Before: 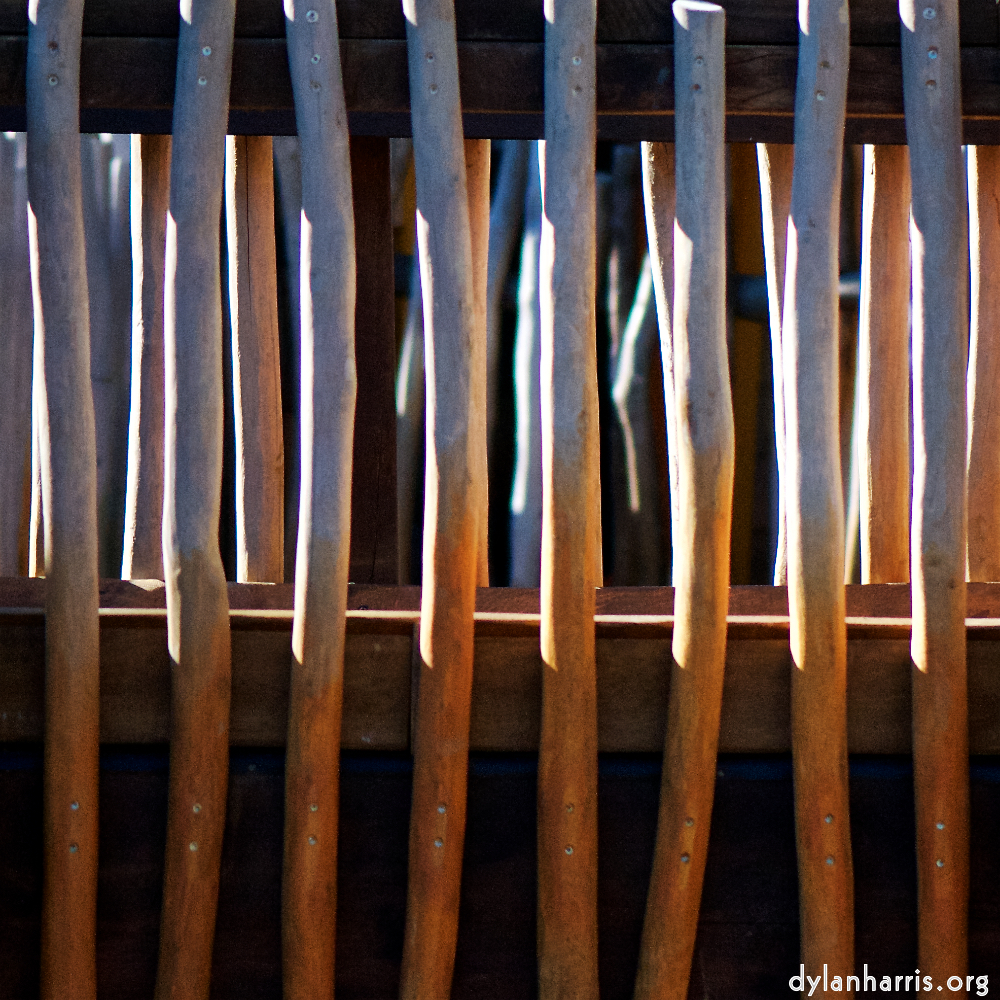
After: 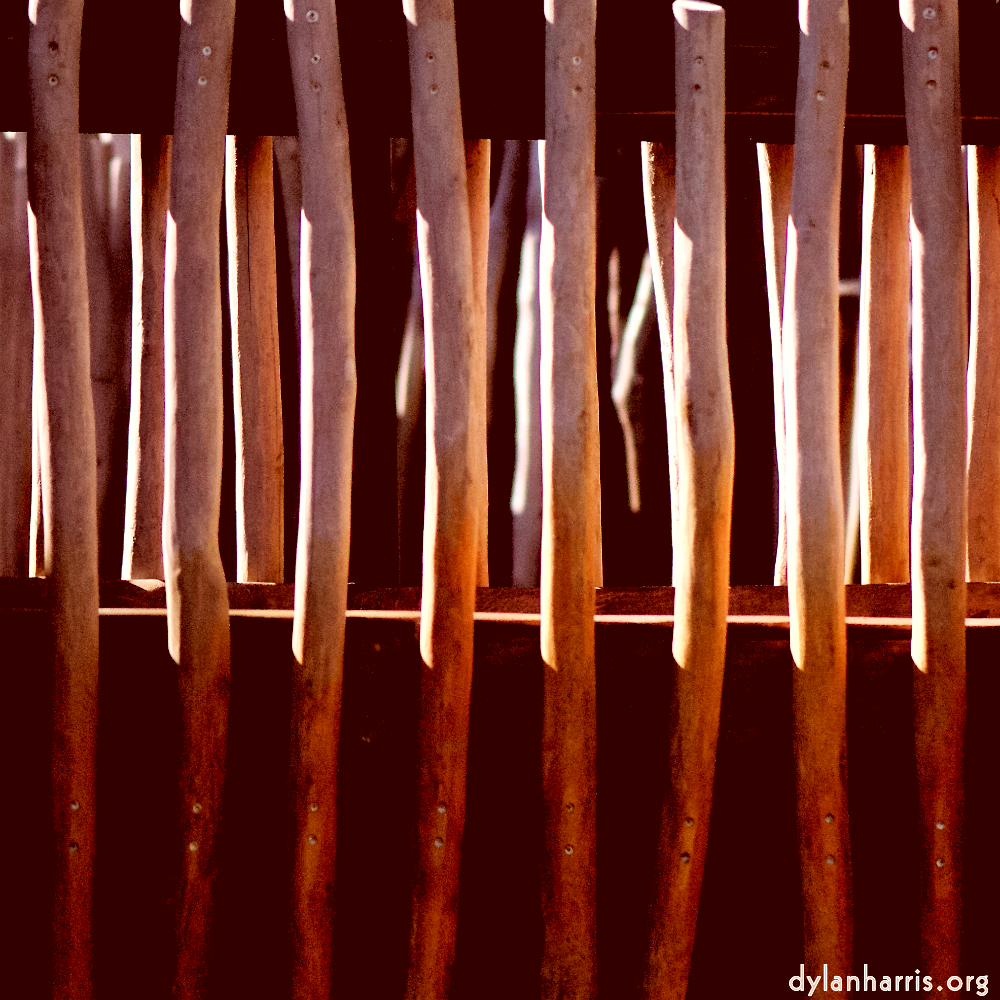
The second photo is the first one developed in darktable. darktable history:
color correction: highlights a* 9.03, highlights b* 8.71, shadows a* 40, shadows b* 40, saturation 0.8
rgb levels: levels [[0.029, 0.461, 0.922], [0, 0.5, 1], [0, 0.5, 1]]
